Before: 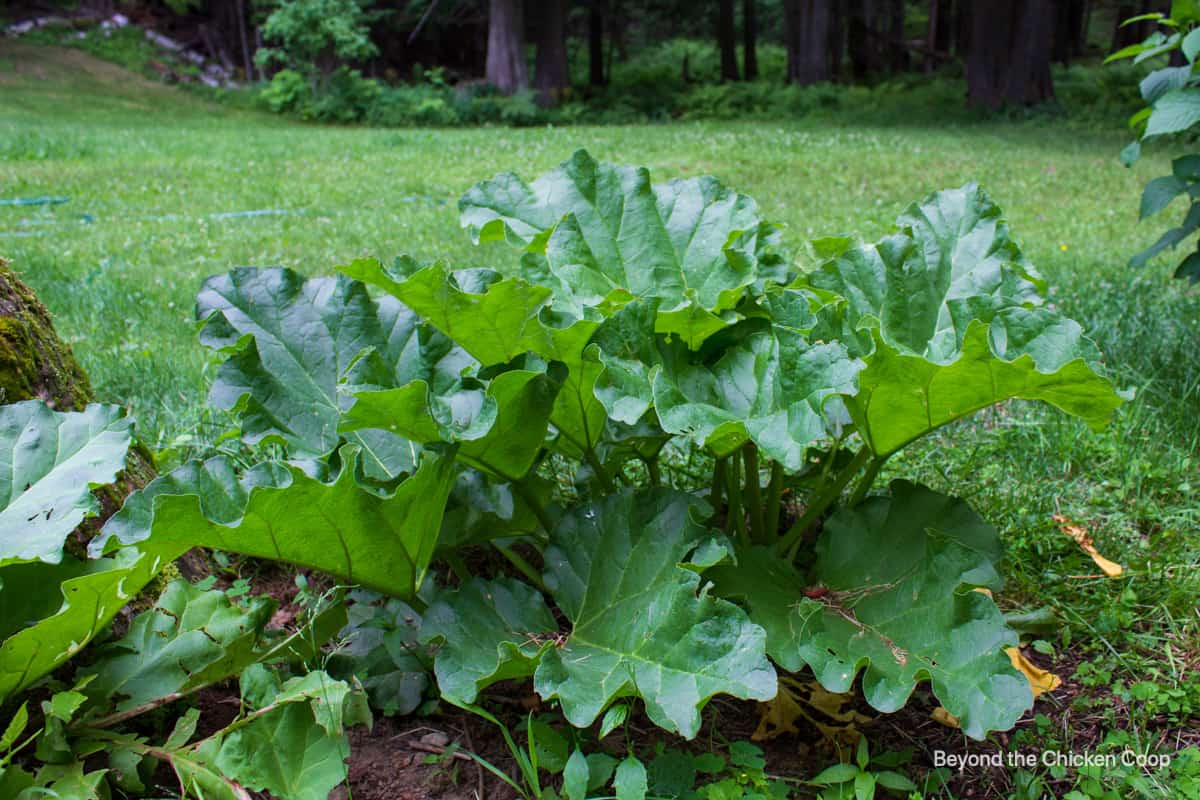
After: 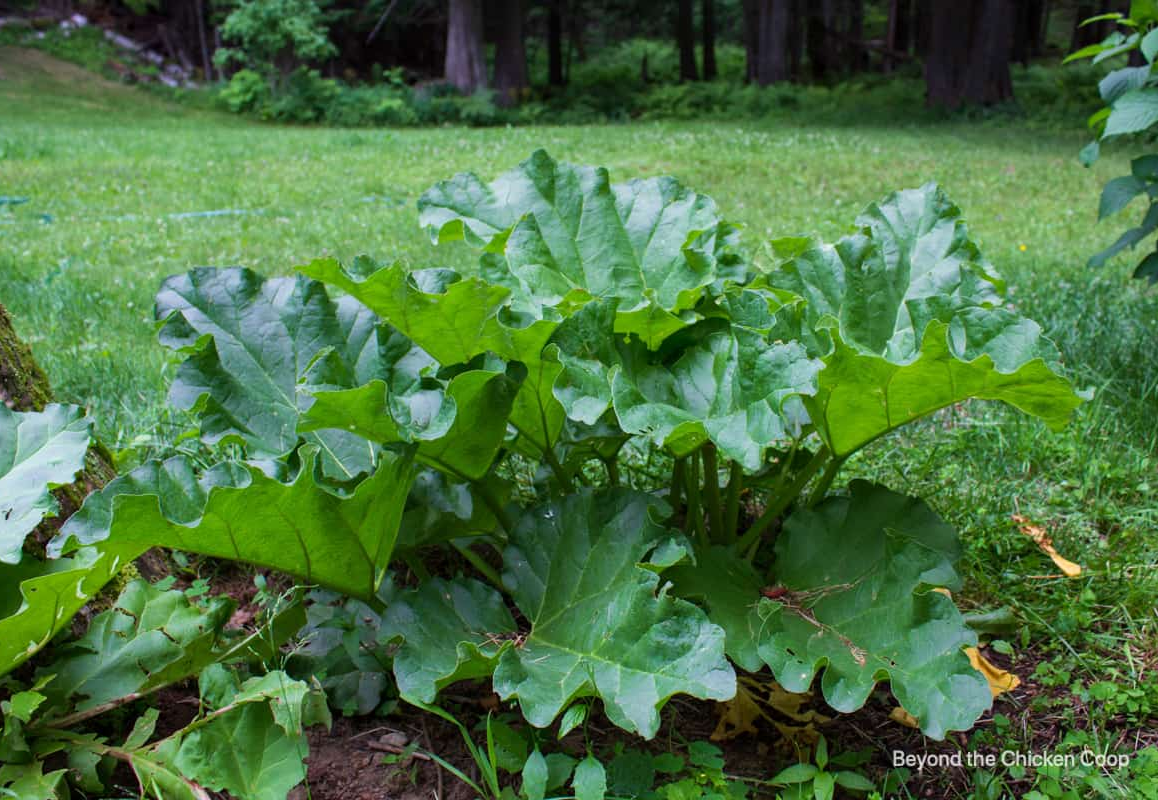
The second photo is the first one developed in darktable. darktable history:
crop and rotate: left 3.497%
